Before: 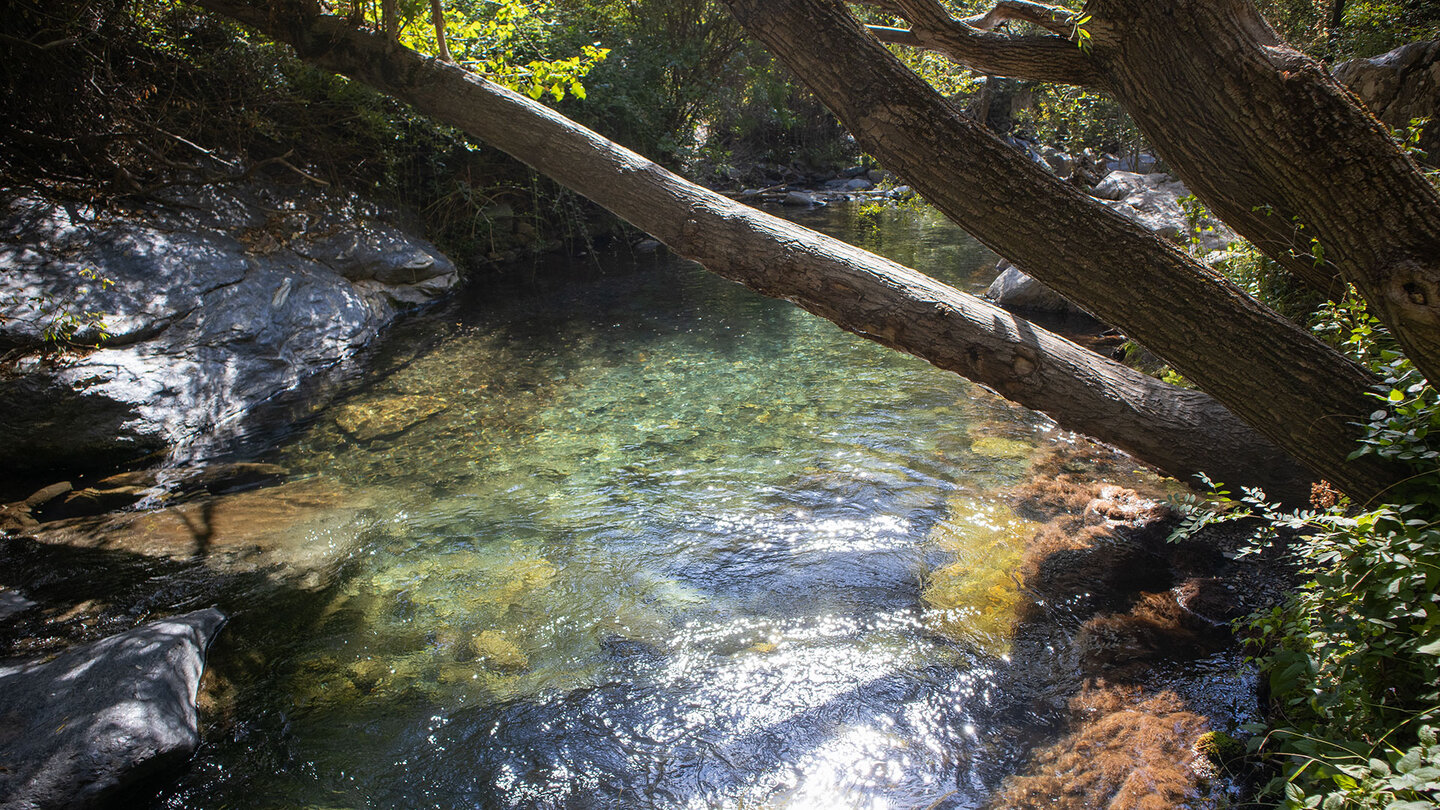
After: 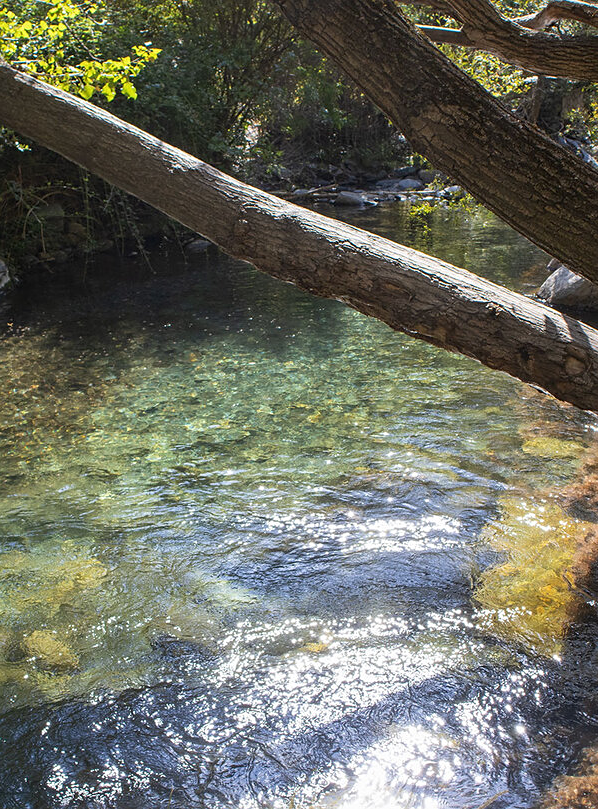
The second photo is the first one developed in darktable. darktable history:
crop: left 31.223%, right 27.187%
sharpen: amount 0.214
